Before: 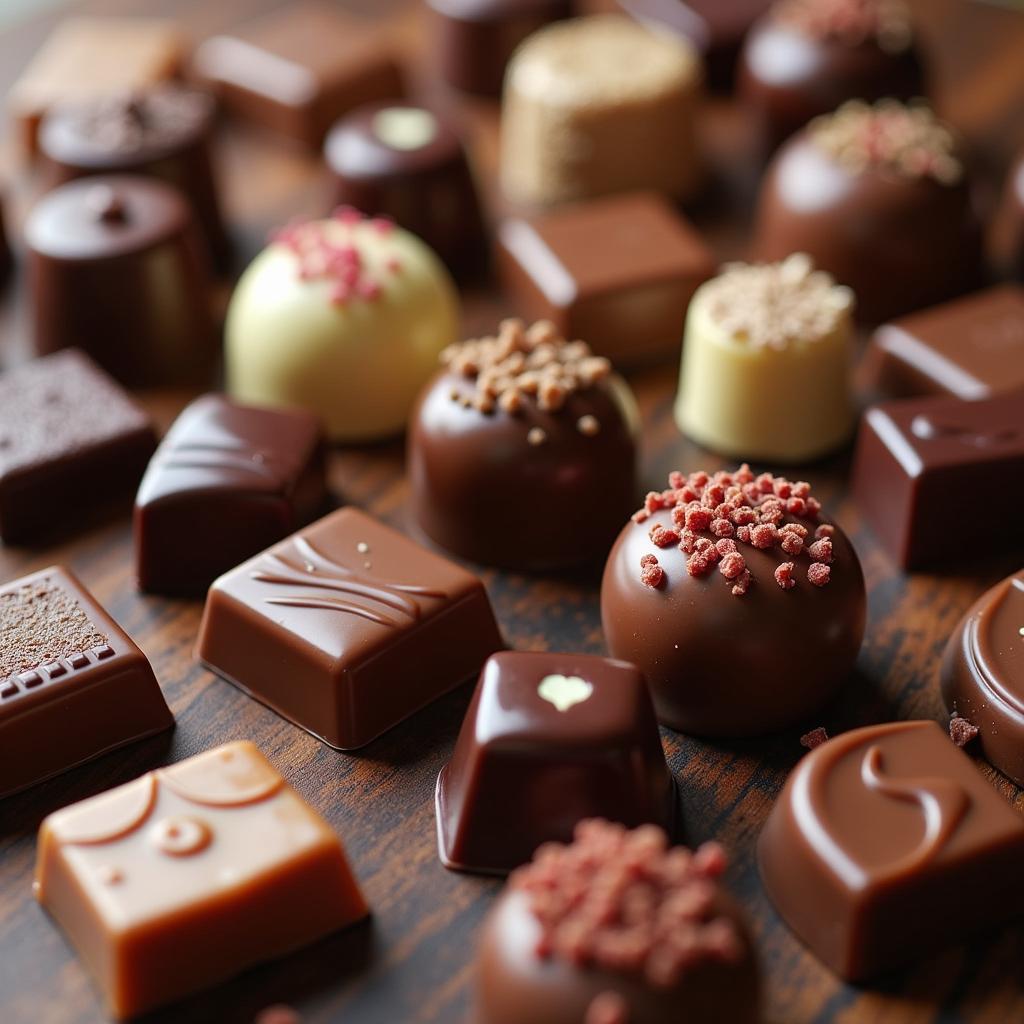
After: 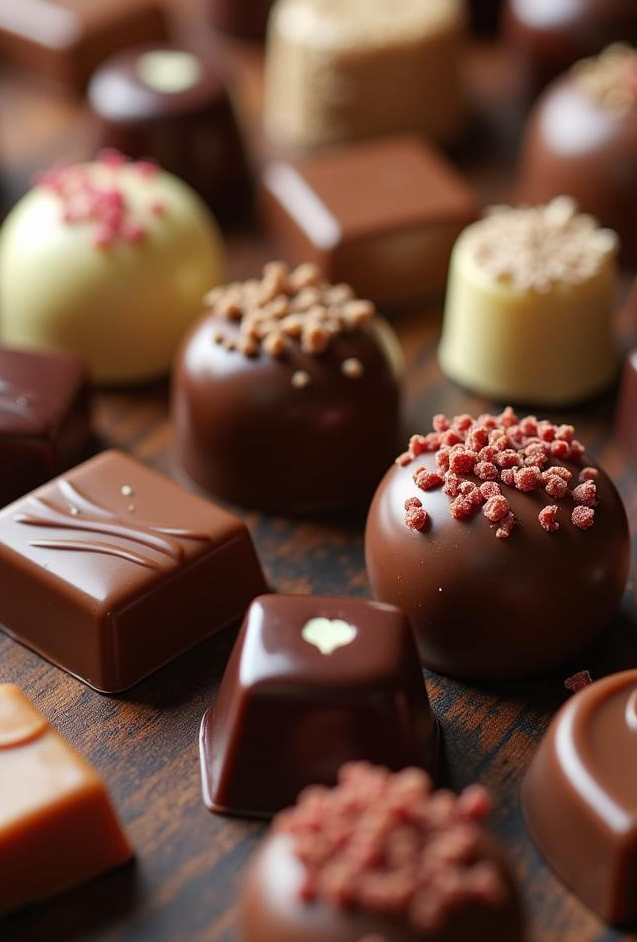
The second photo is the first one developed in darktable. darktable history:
crop and rotate: left 23.105%, top 5.641%, right 14.654%, bottom 2.356%
